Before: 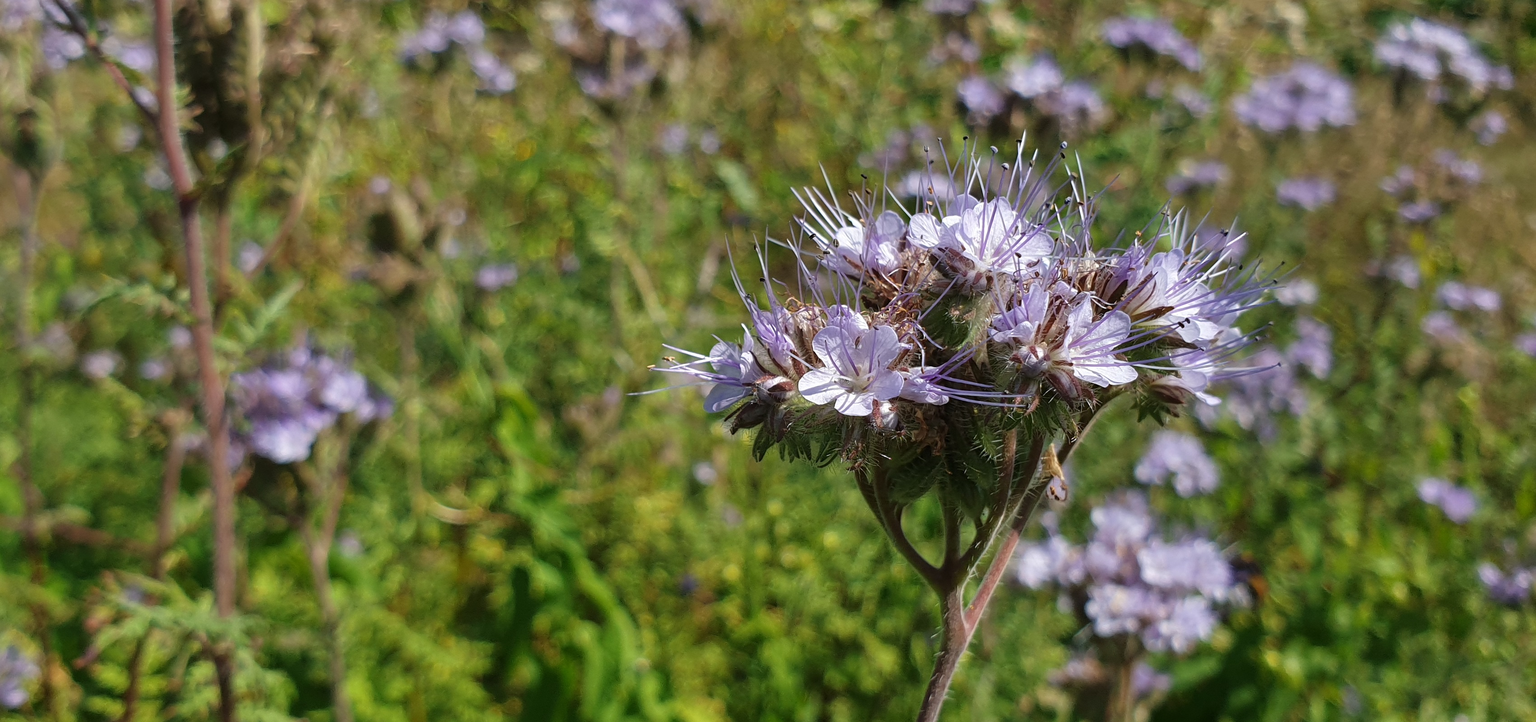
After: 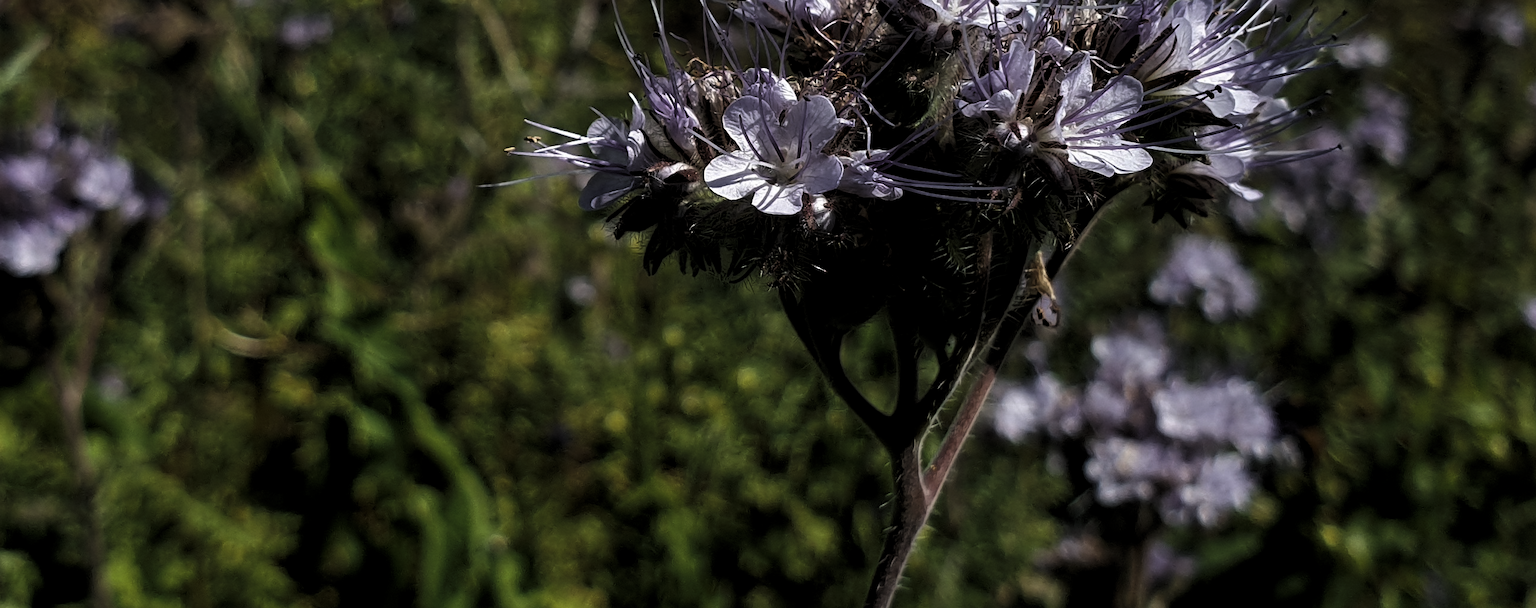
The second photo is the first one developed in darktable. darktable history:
crop and rotate: left 17.299%, top 35.115%, right 7.015%, bottom 1.024%
levels: mode automatic, black 8.58%, gray 59.42%, levels [0, 0.445, 1]
